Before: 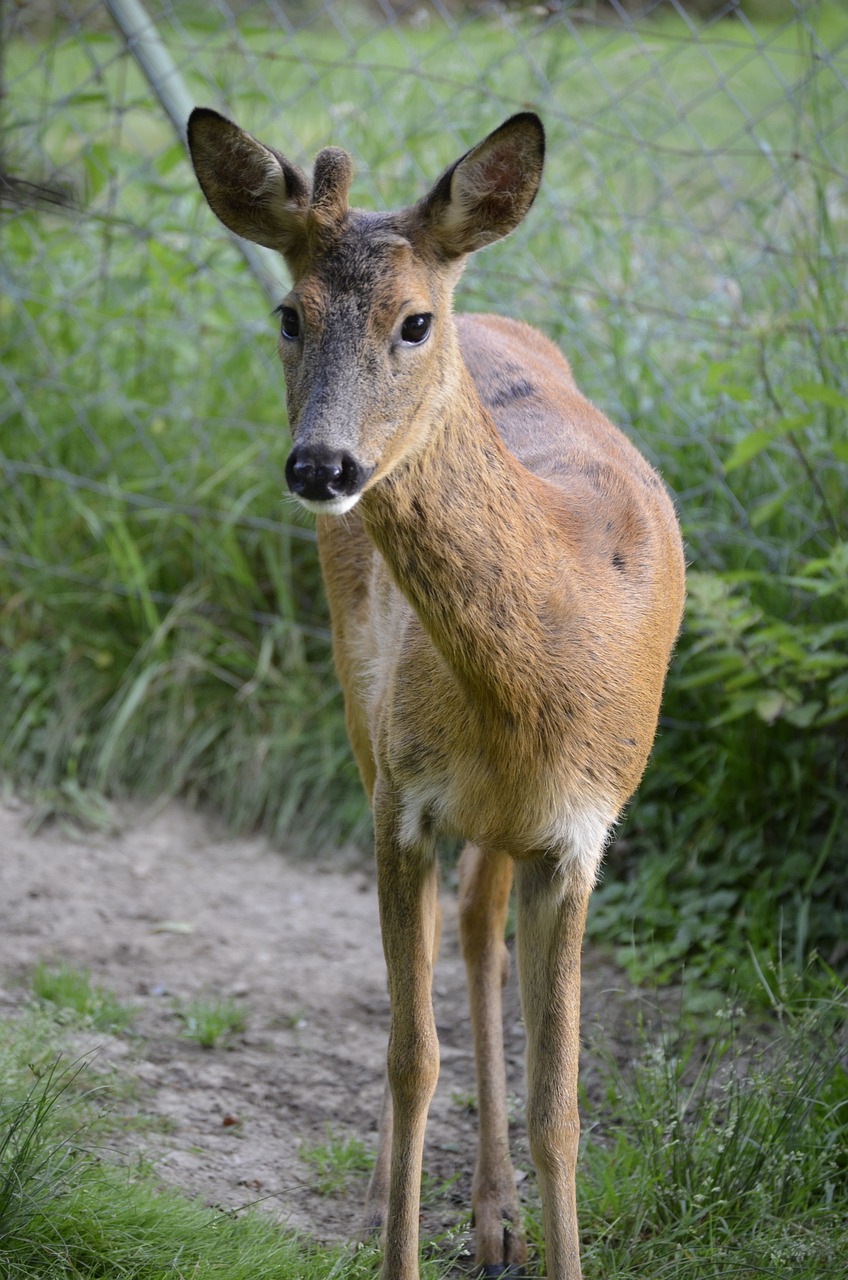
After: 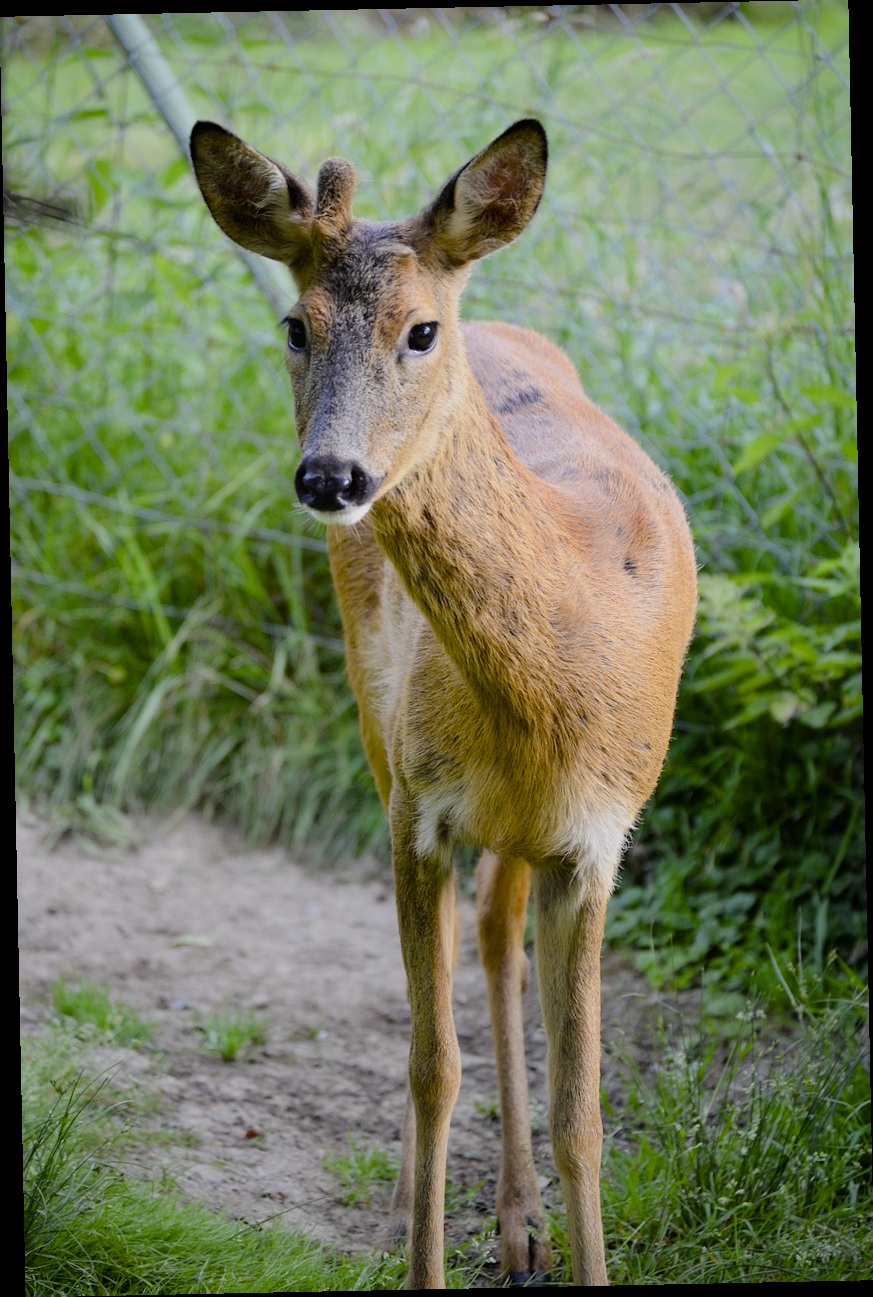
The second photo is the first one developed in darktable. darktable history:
exposure: black level correction 0, exposure 0.4 EV, compensate exposure bias true, compensate highlight preservation false
graduated density: rotation -180°, offset 24.95
color balance rgb: perceptual saturation grading › global saturation 20%, perceptual saturation grading › highlights -25%, perceptual saturation grading › shadows 50%
rotate and perspective: rotation -1.17°, automatic cropping off
filmic rgb: black relative exposure -7.65 EV, white relative exposure 4.56 EV, hardness 3.61, color science v6 (2022)
